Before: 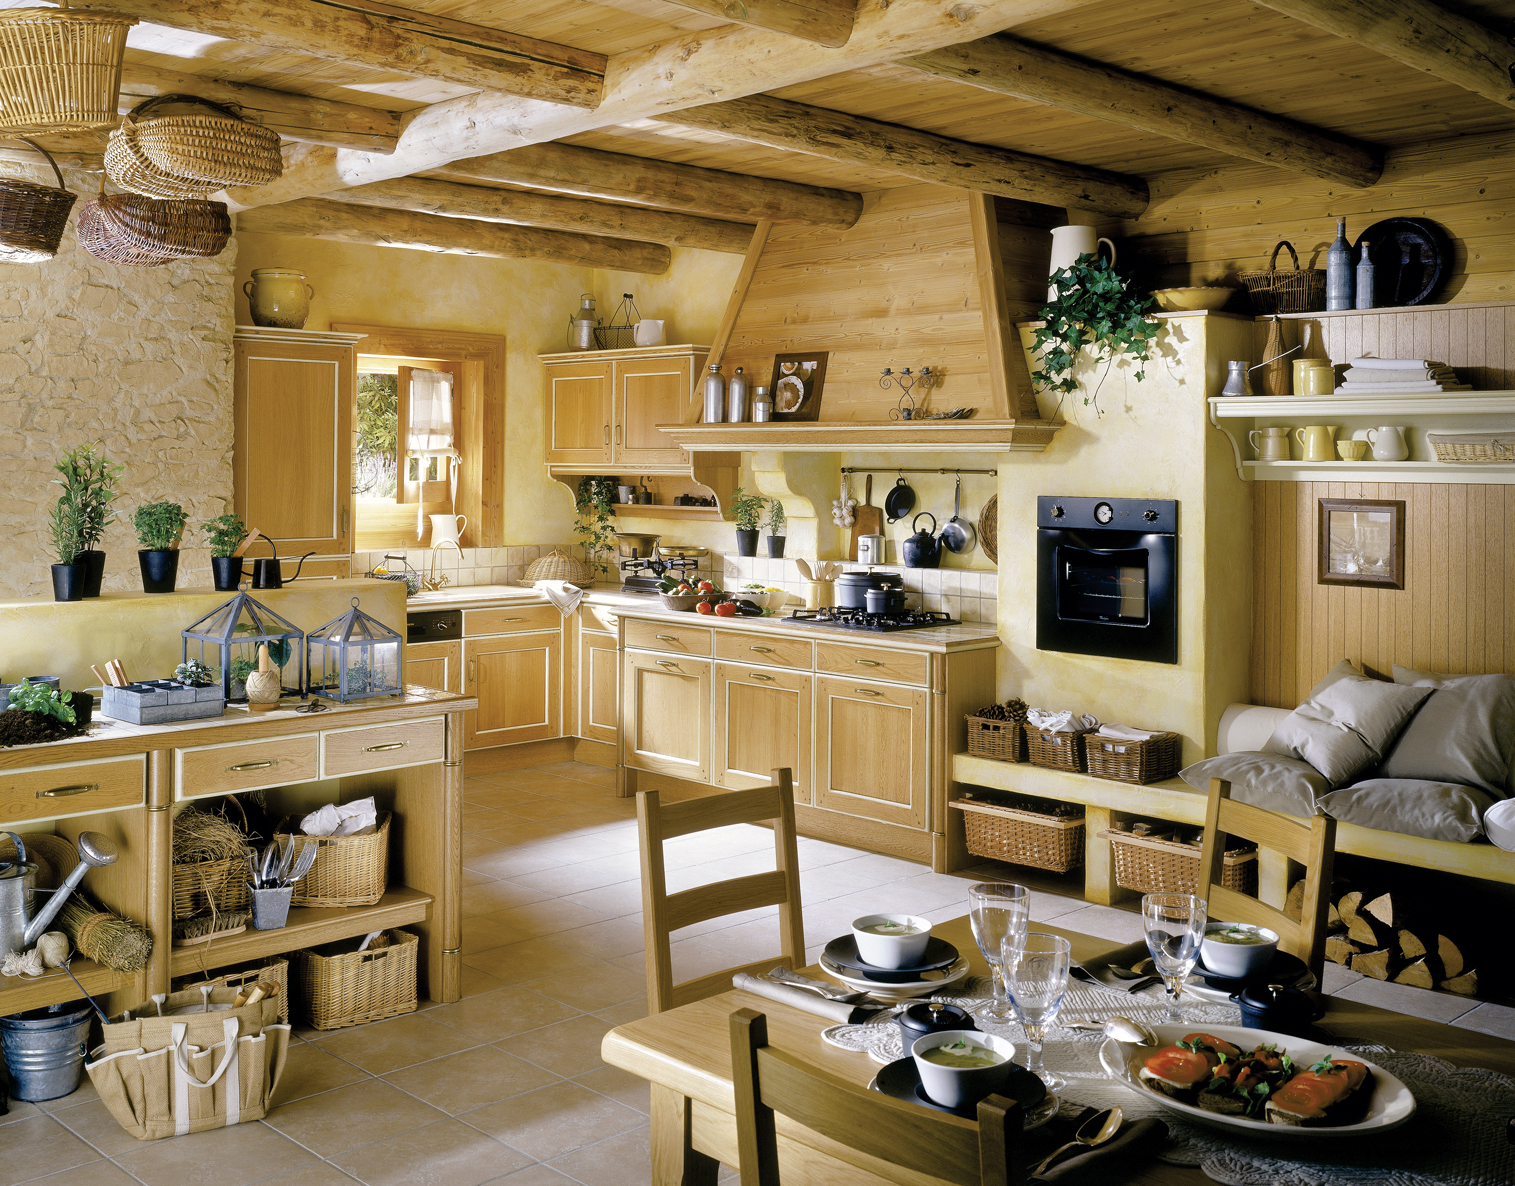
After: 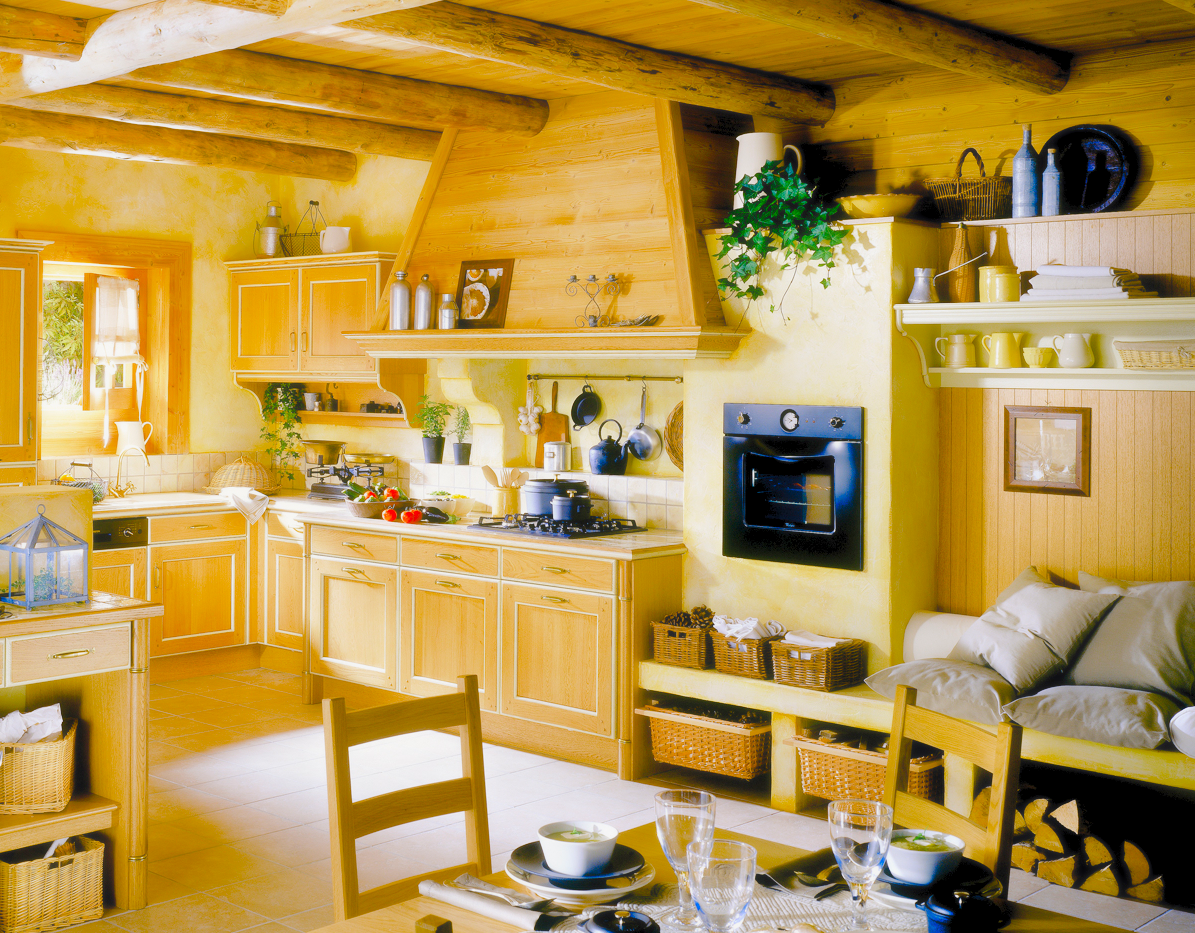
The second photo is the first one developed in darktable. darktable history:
exposure: black level correction 0, exposure -0.766 EV, compensate highlight preservation false
levels: levels [0.008, 0.318, 0.836]
contrast equalizer: octaves 7, y [[0.502, 0.505, 0.512, 0.529, 0.564, 0.588], [0.5 ×6], [0.502, 0.505, 0.512, 0.529, 0.564, 0.588], [0, 0.001, 0.001, 0.004, 0.008, 0.011], [0, 0.001, 0.001, 0.004, 0.008, 0.011]], mix -1
color balance rgb: perceptual saturation grading › global saturation 20%, perceptual saturation grading › highlights -25%, perceptual saturation grading › shadows 25%
crop and rotate: left 20.74%, top 7.912%, right 0.375%, bottom 13.378%
